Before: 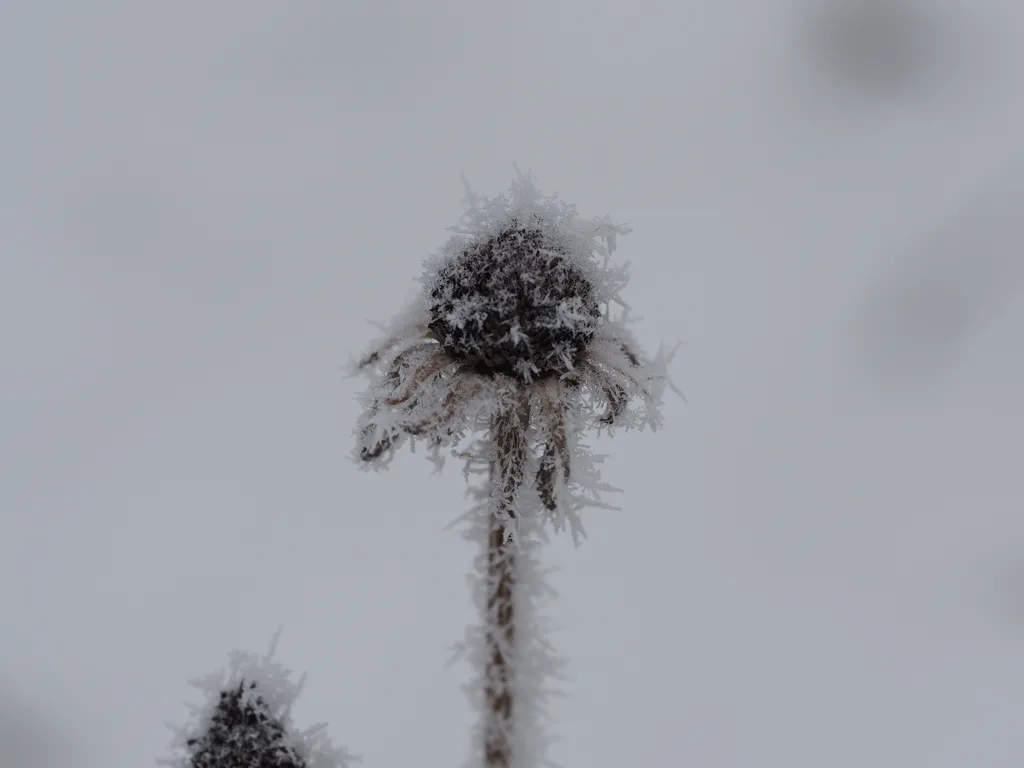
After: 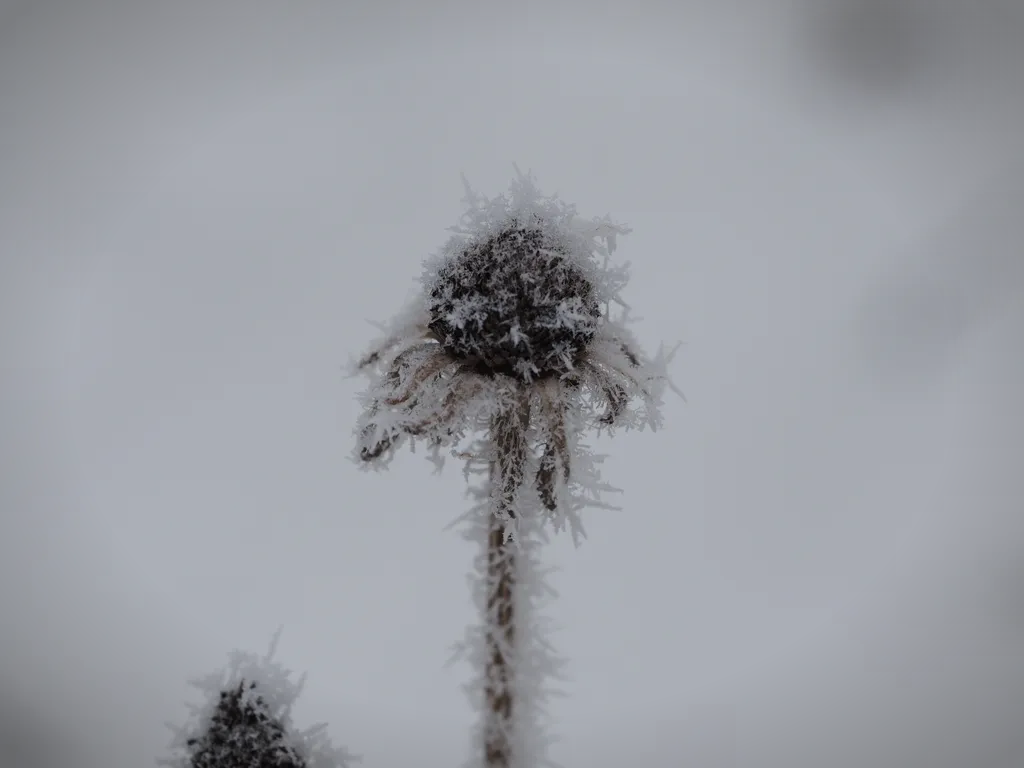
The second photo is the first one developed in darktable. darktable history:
vignetting: fall-off start 86.19%, automatic ratio true
